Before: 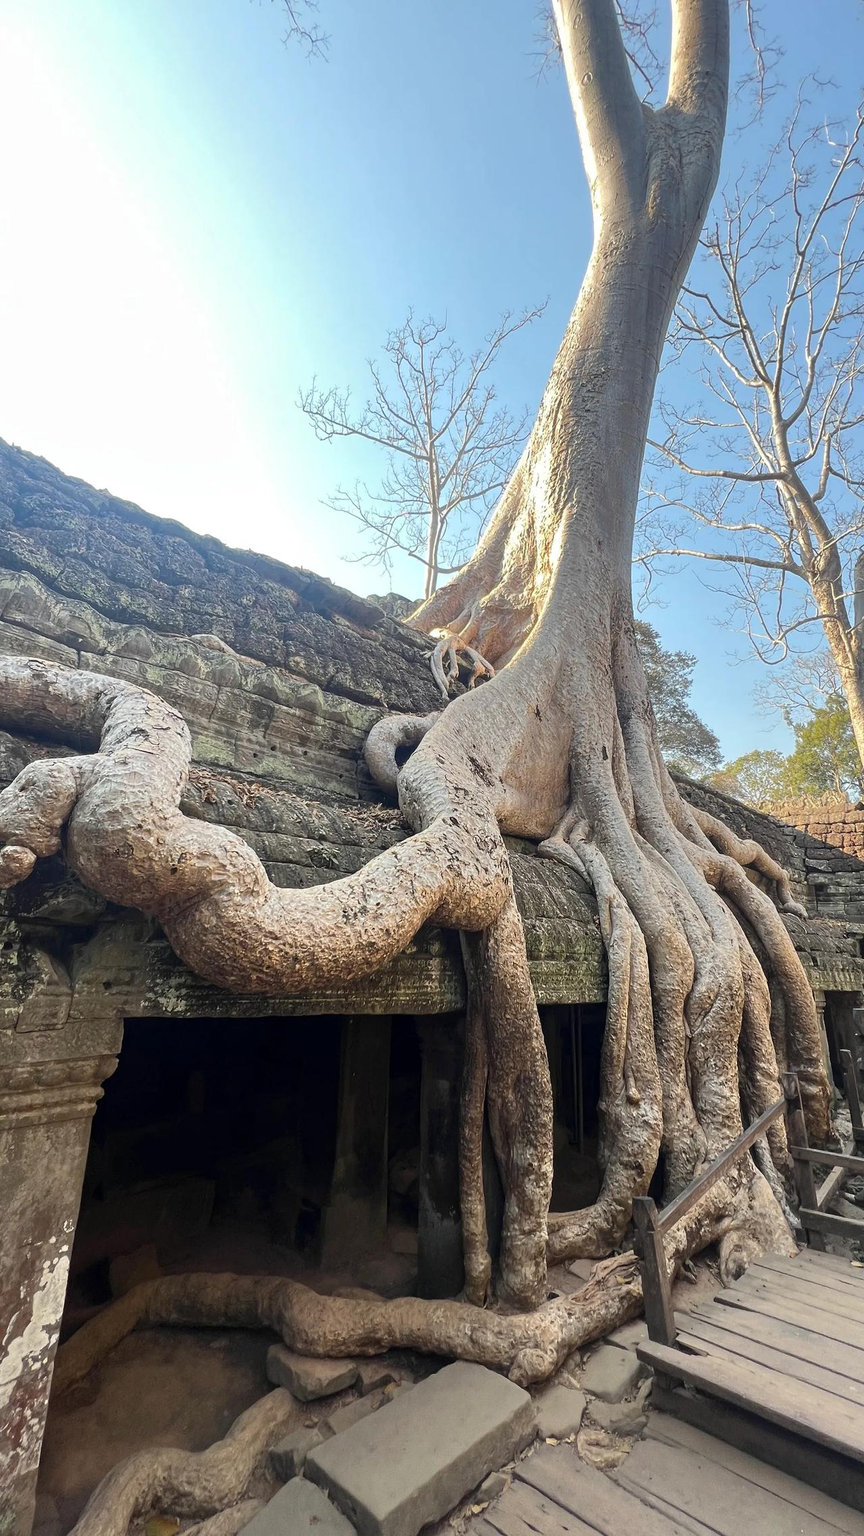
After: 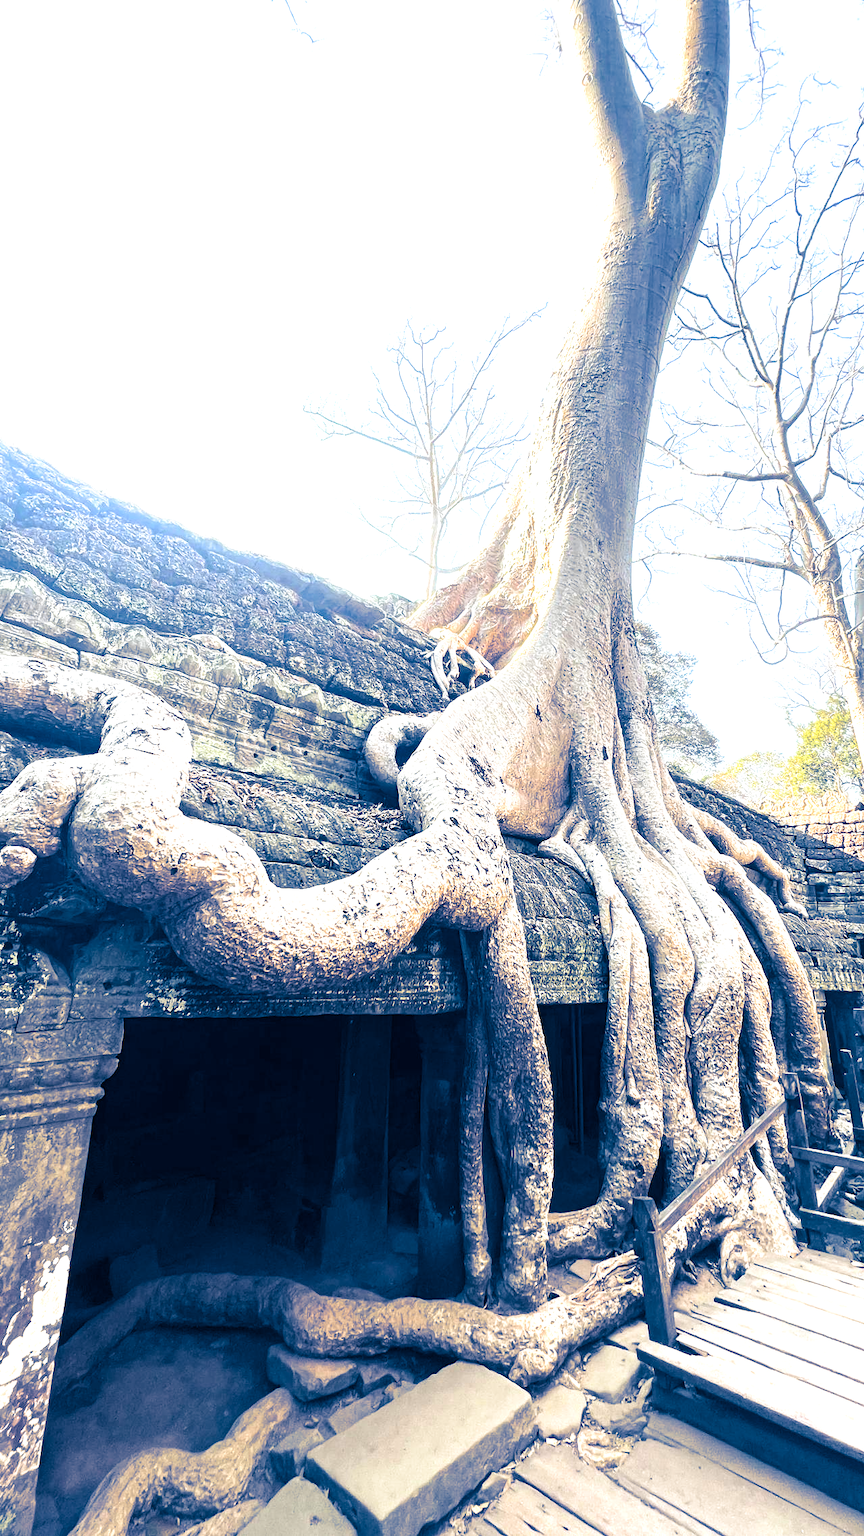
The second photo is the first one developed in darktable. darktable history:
split-toning: shadows › hue 226.8°, shadows › saturation 1, highlights › saturation 0, balance -61.41
exposure: black level correction 0, exposure 1.45 EV, compensate exposure bias true, compensate highlight preservation false
